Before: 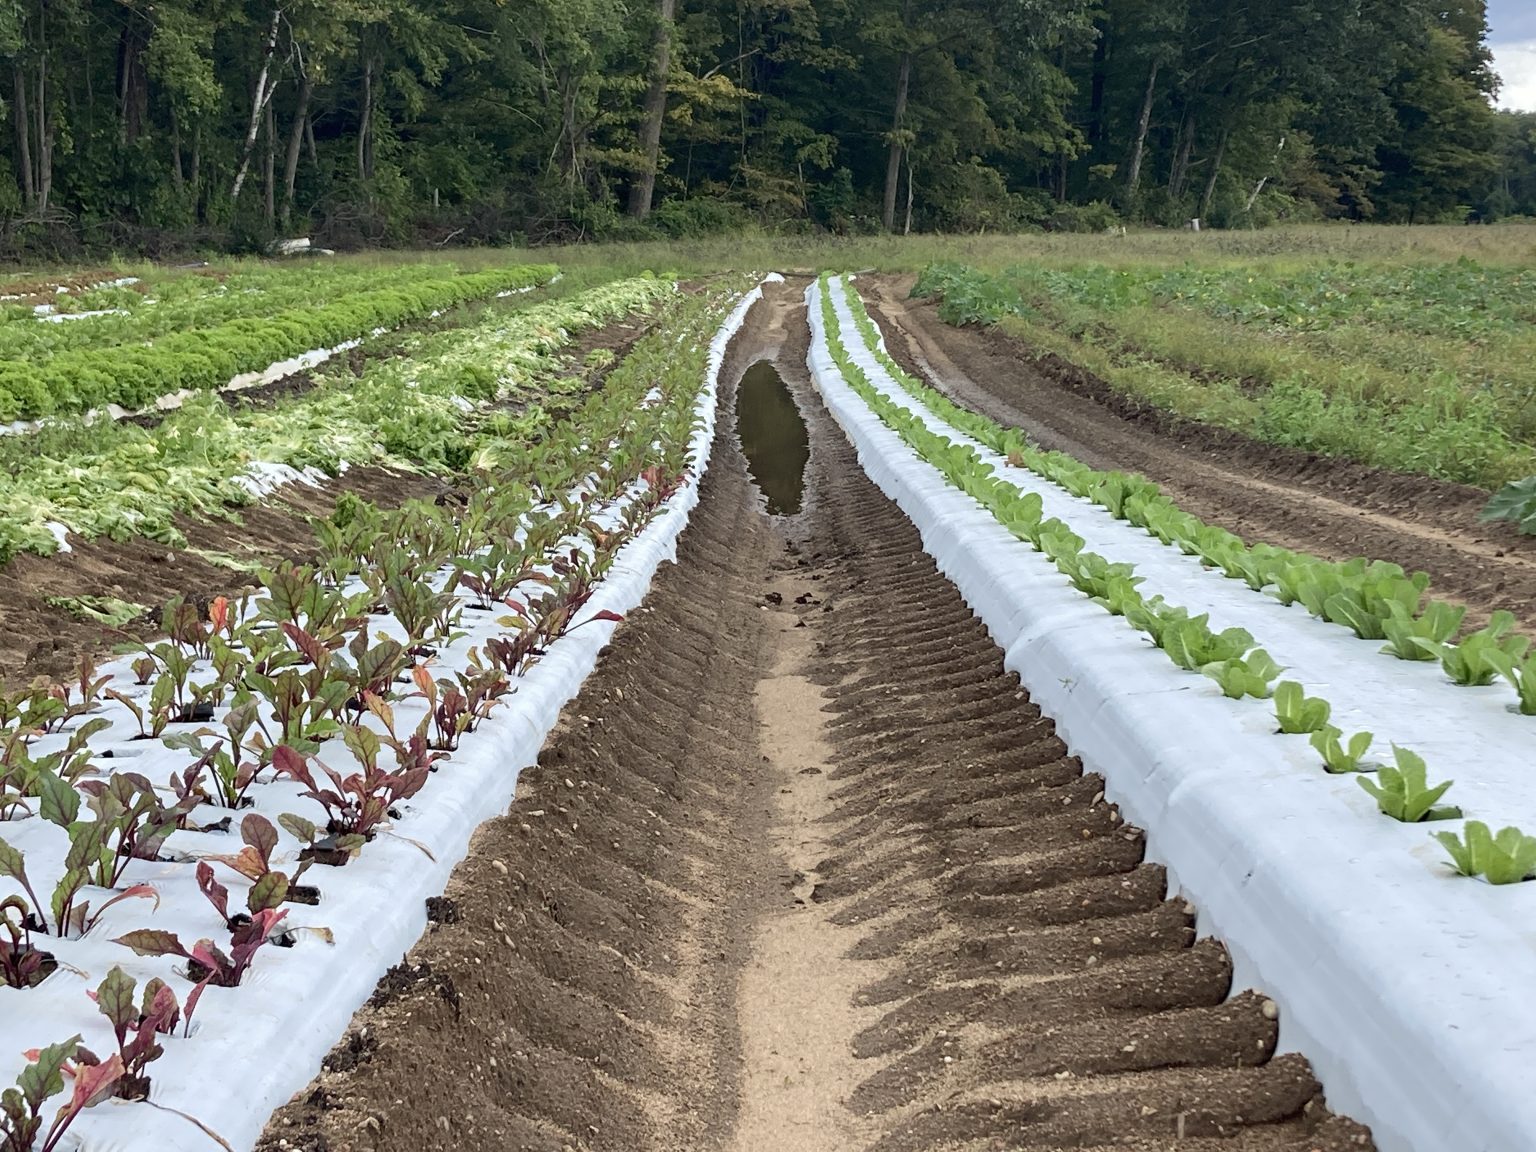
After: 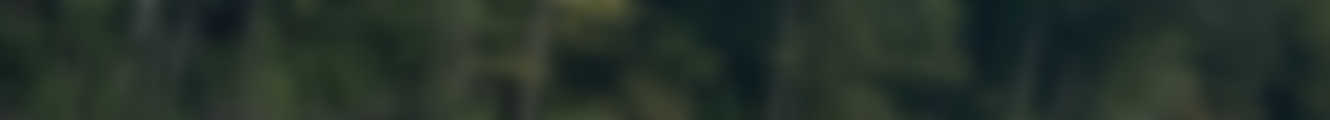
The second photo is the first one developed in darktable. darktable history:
rotate and perspective: rotation 2.17°, automatic cropping off
crop and rotate: left 9.644%, top 9.491%, right 6.021%, bottom 80.509%
lowpass: on, module defaults
sharpen: on, module defaults
